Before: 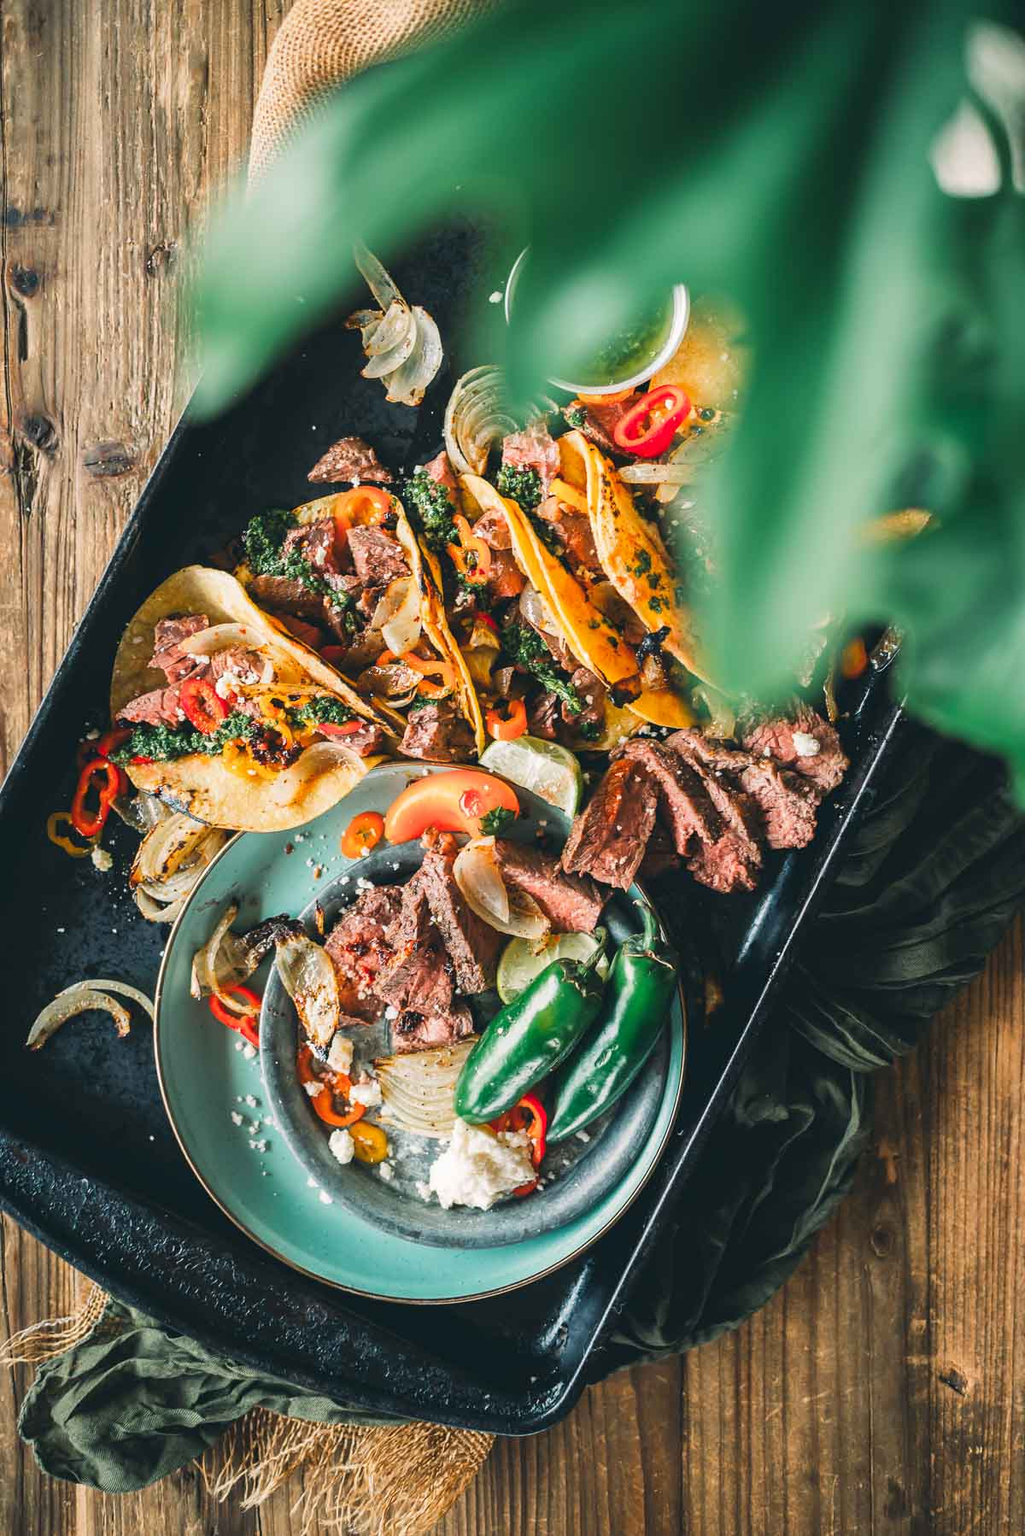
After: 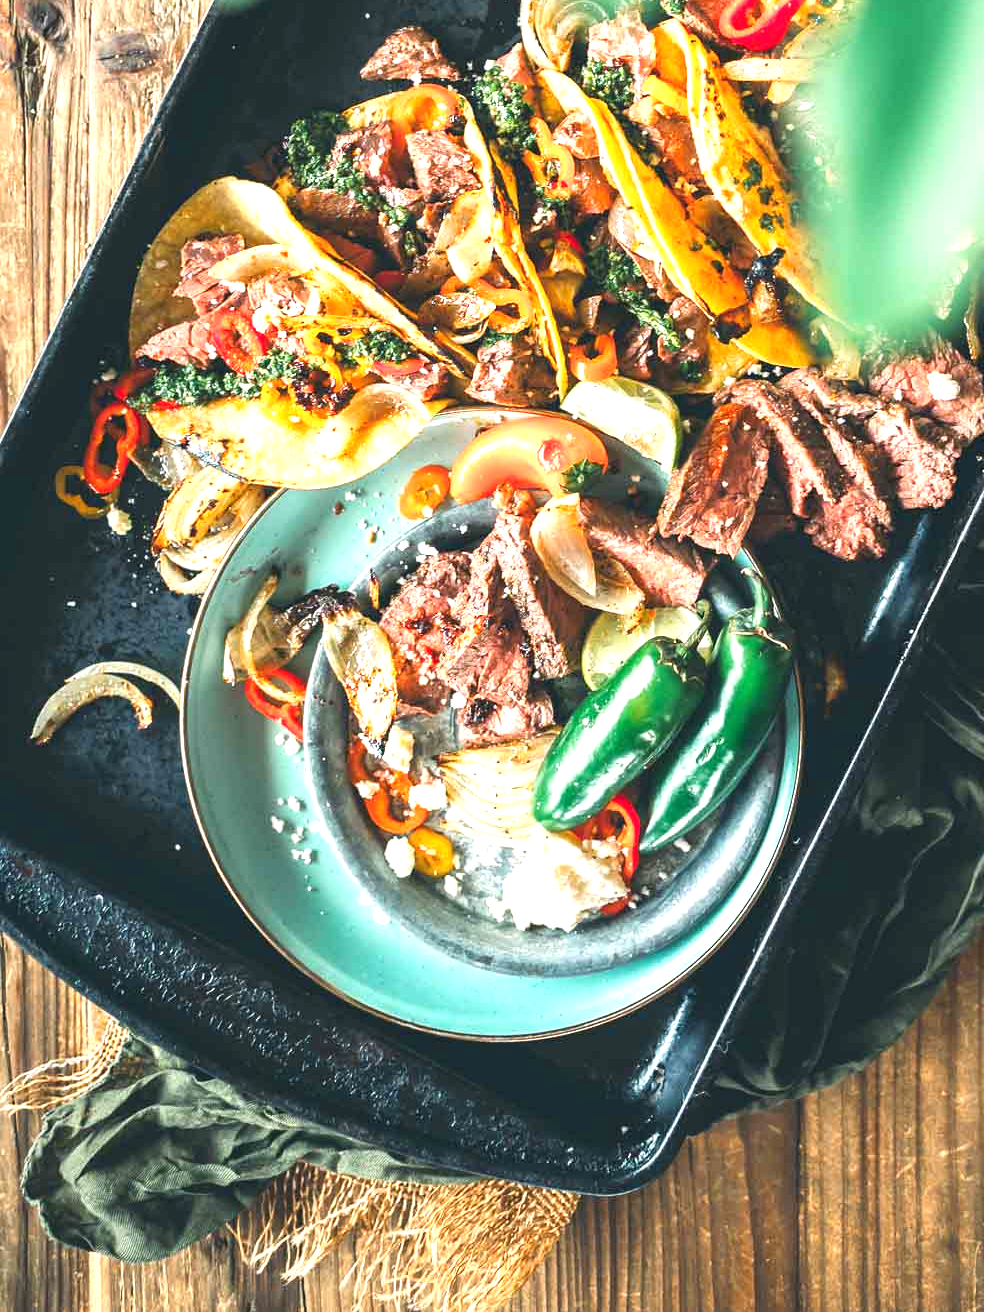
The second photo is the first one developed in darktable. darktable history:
exposure: black level correction 0, exposure 1.017 EV, compensate highlight preservation false
crop: top 26.991%, right 17.954%
